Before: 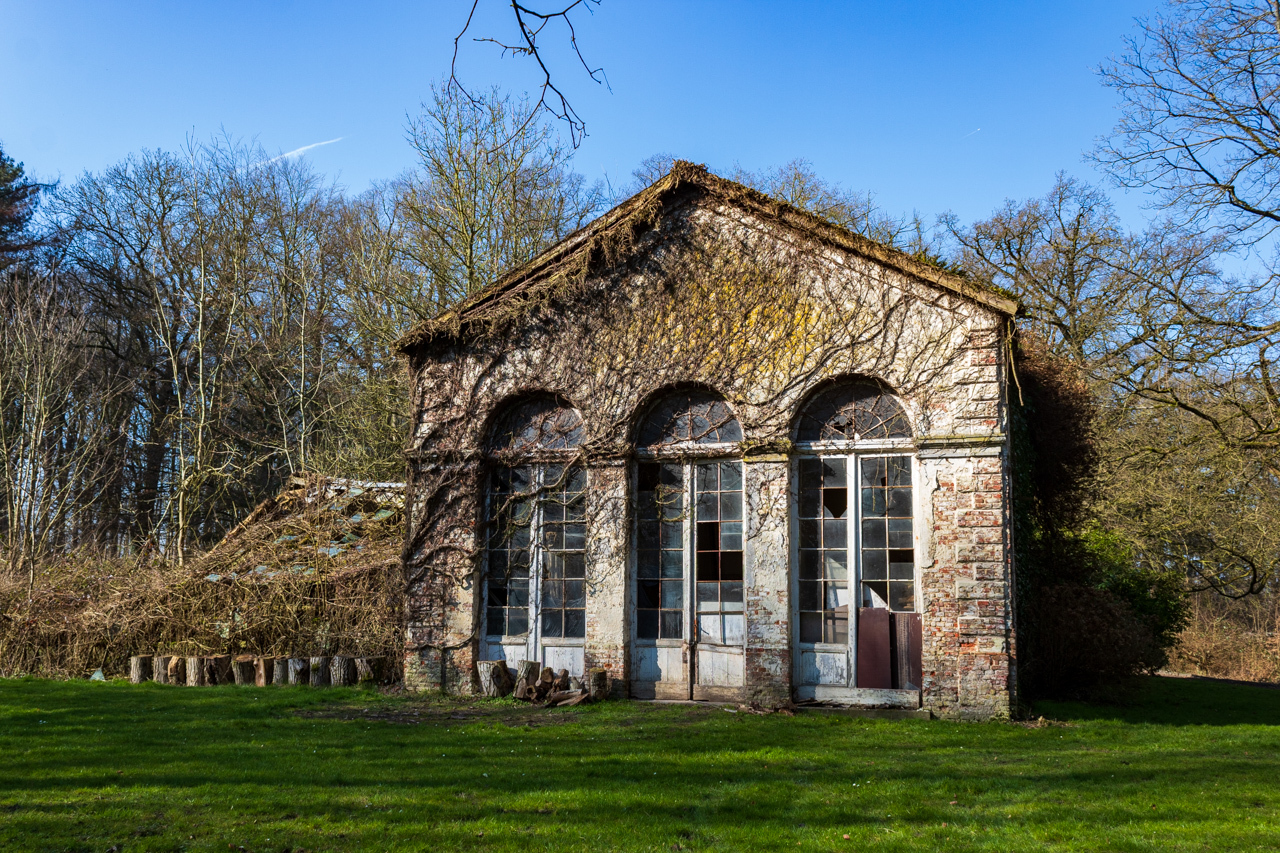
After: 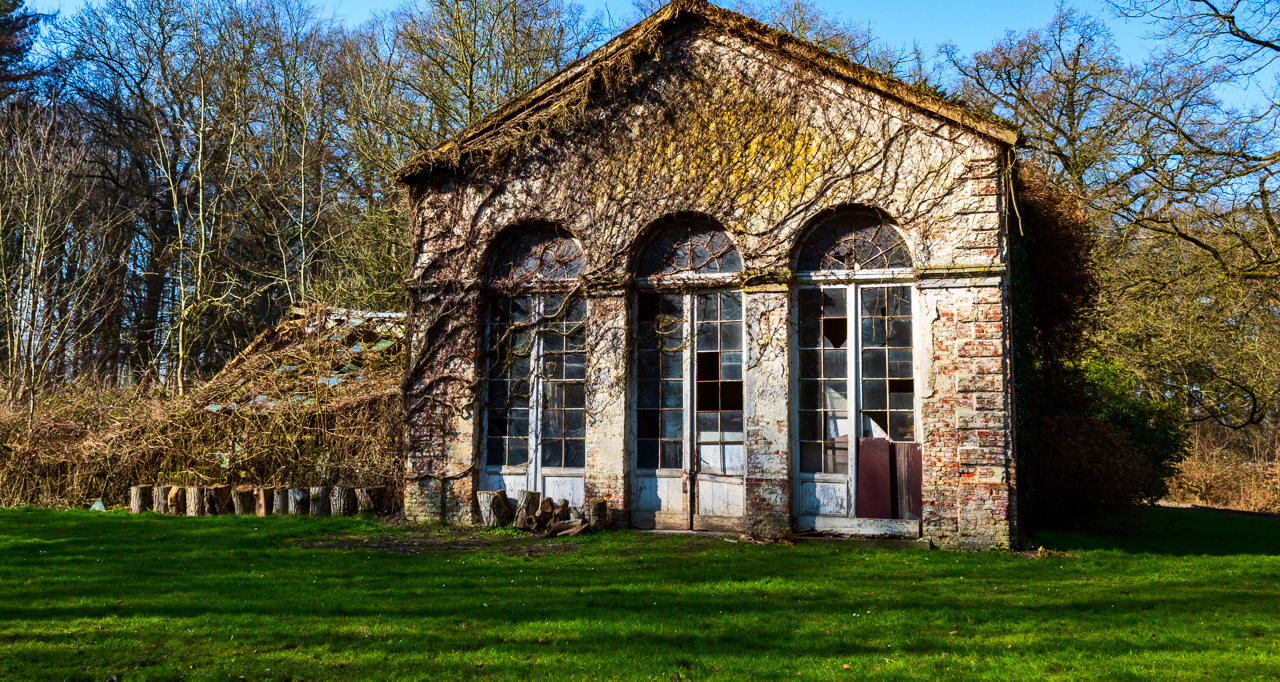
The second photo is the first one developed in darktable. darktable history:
crop and rotate: top 20.002%
contrast brightness saturation: contrast 0.172, saturation 0.31
shadows and highlights: shadows 37.09, highlights -27.73, highlights color adjustment 52.42%, soften with gaussian
